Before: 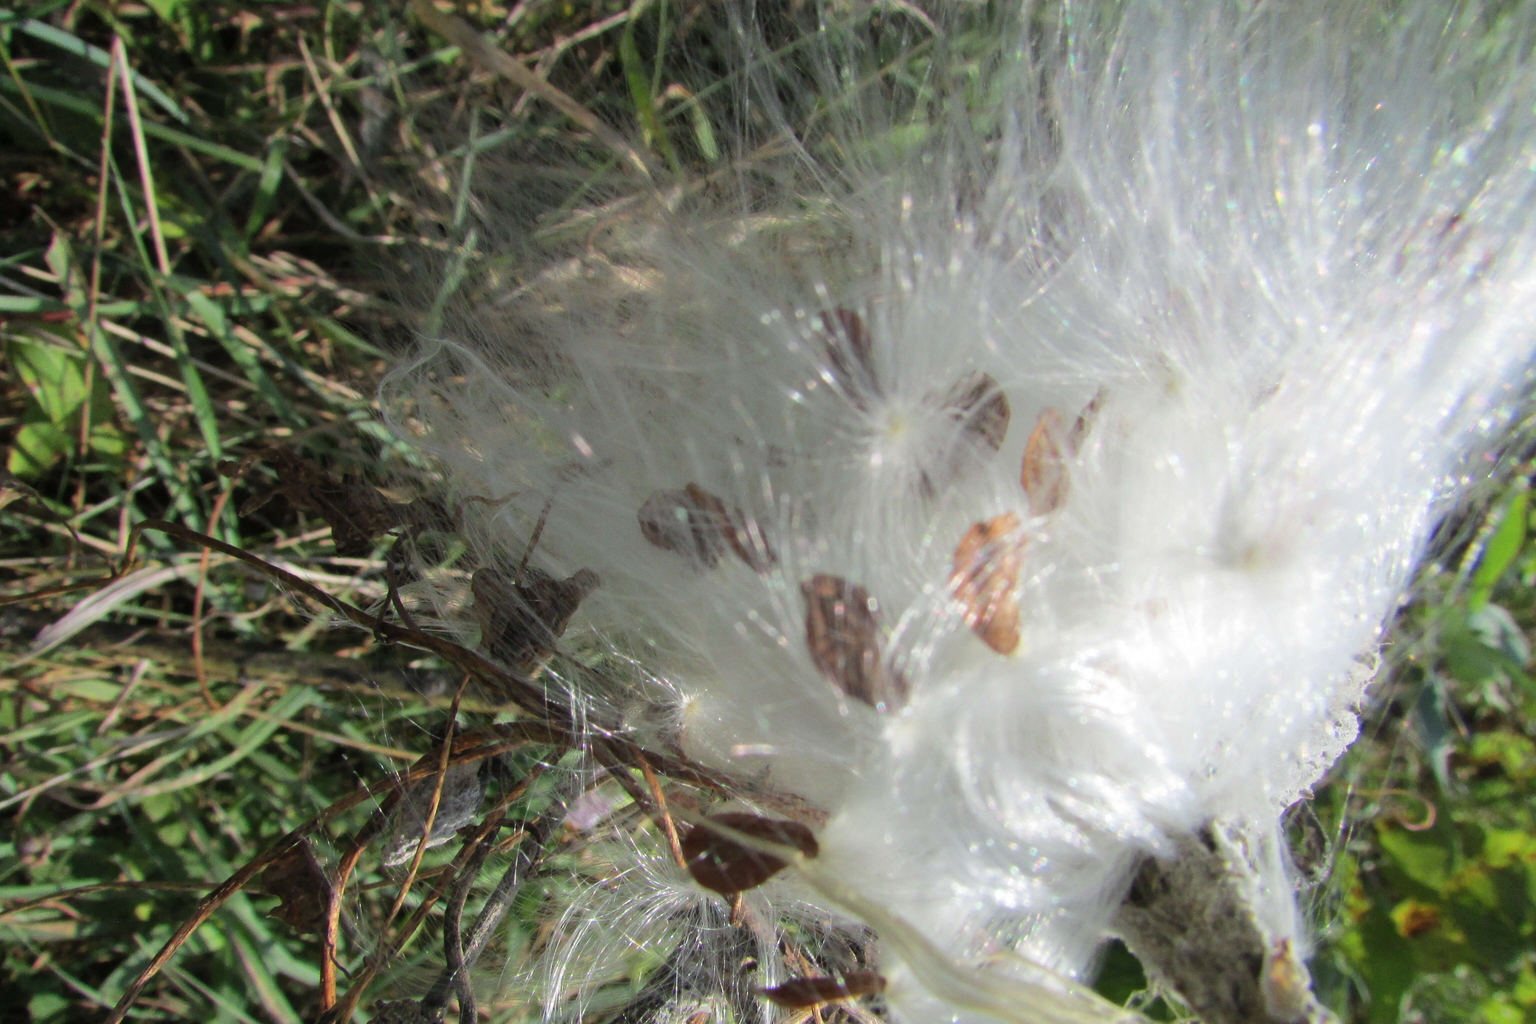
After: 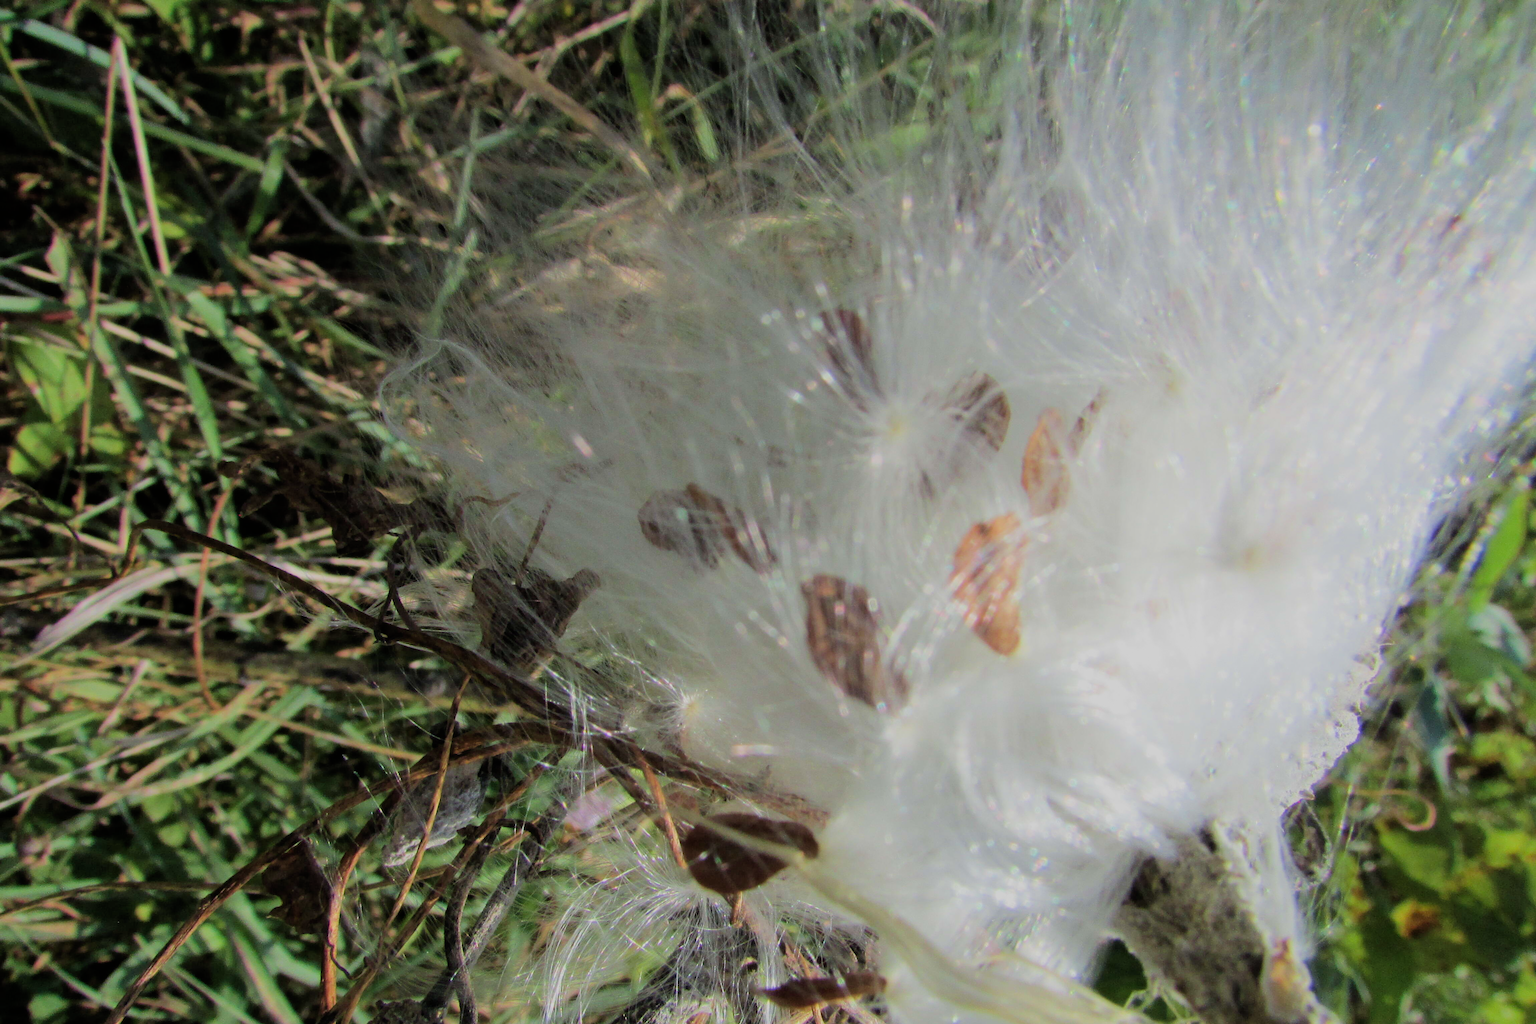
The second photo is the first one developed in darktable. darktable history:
velvia: on, module defaults
filmic rgb: black relative exposure -7.32 EV, white relative exposure 5.09 EV, hardness 3.2
